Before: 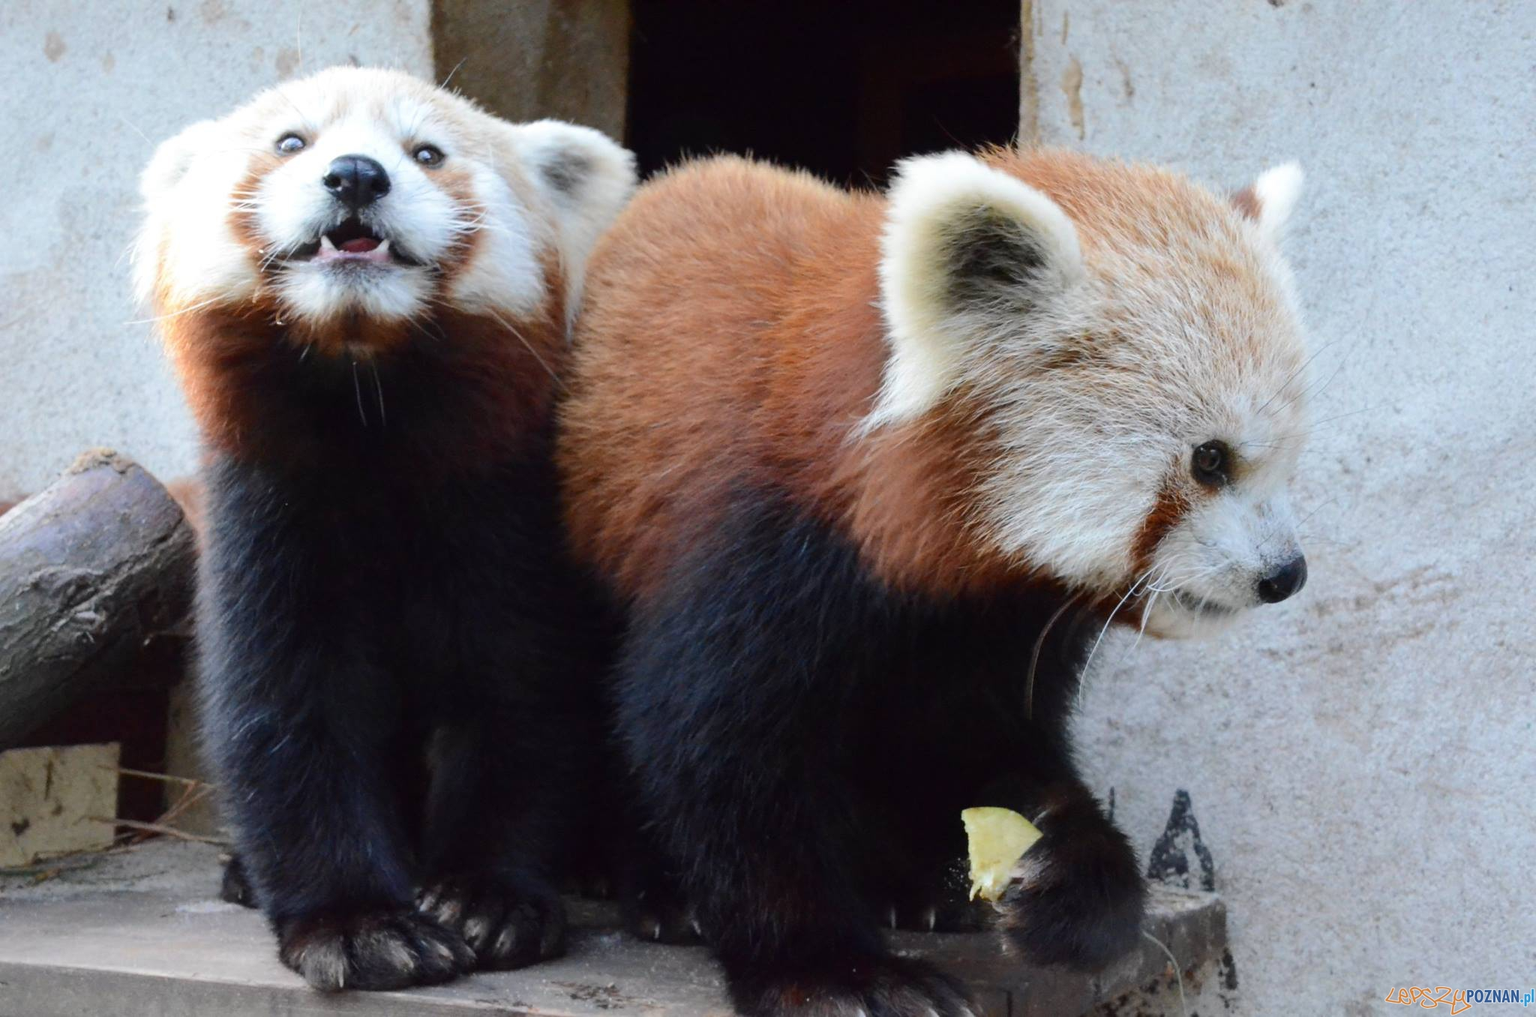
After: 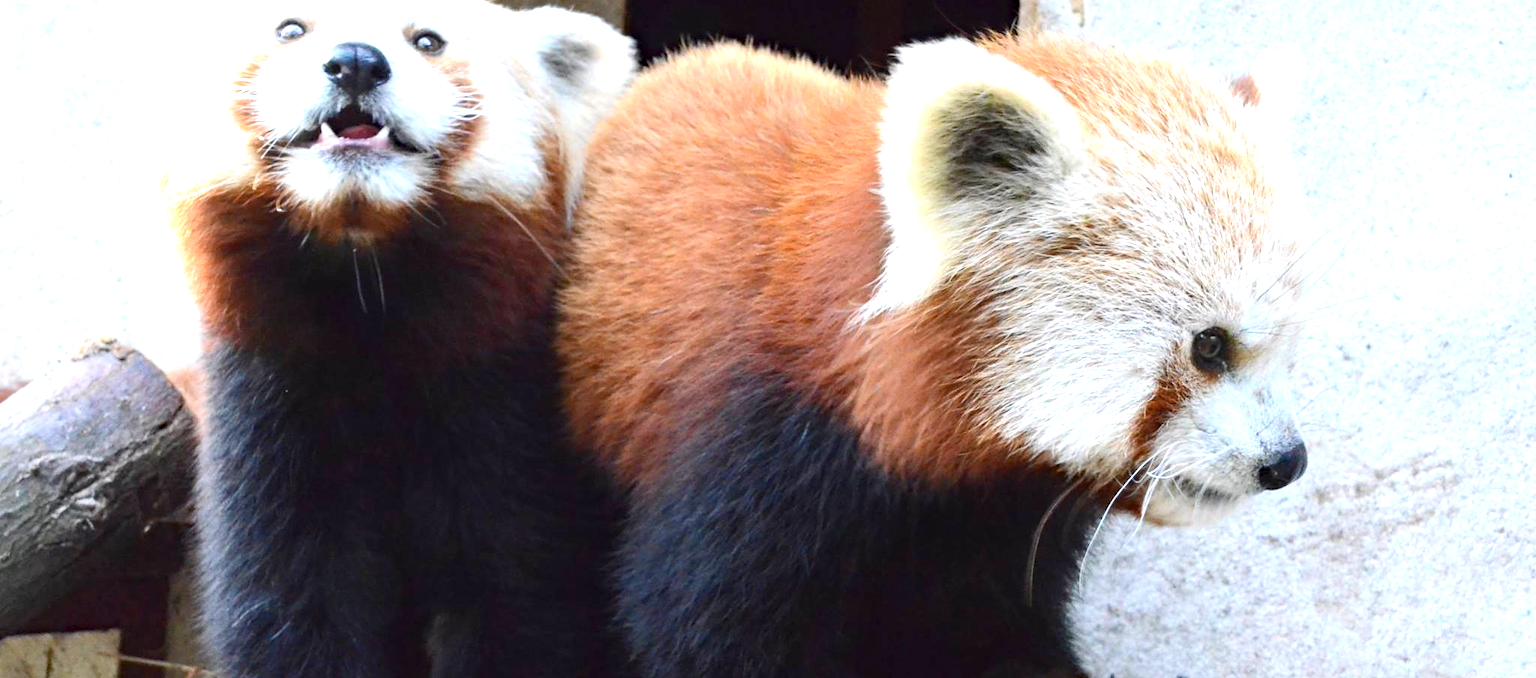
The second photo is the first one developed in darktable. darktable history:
haze removal: compatibility mode true, adaptive false
crop: top 11.166%, bottom 22.168%
exposure: black level correction 0, exposure 1.1 EV, compensate exposure bias true, compensate highlight preservation false
